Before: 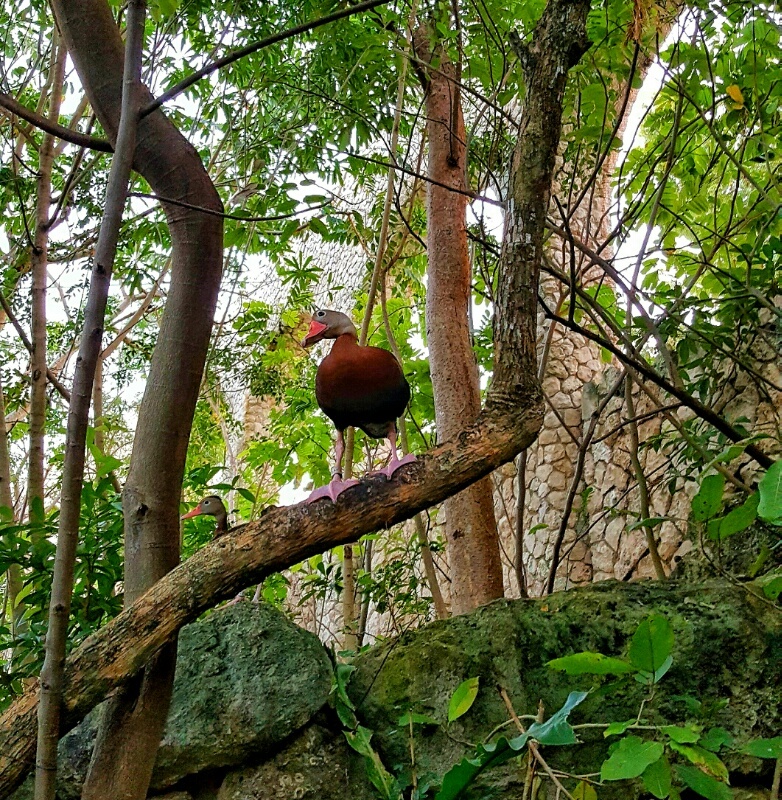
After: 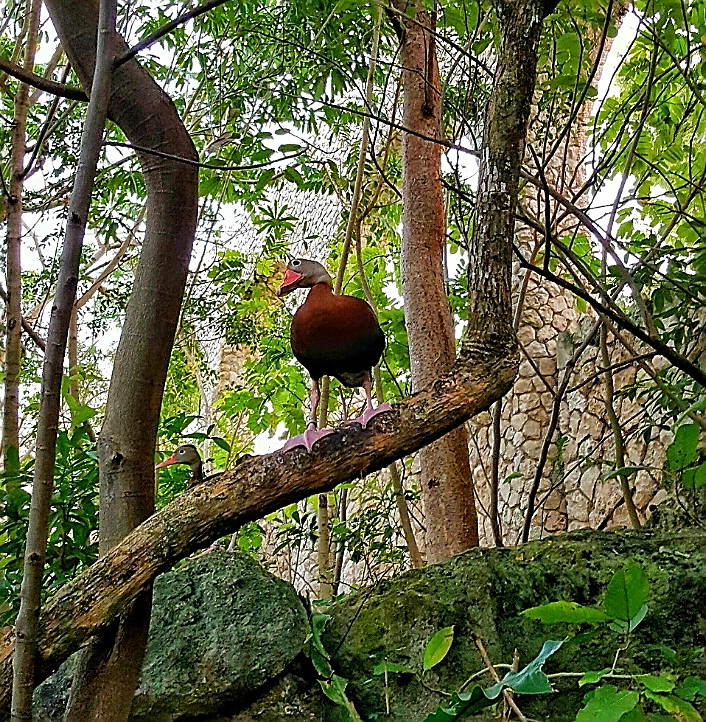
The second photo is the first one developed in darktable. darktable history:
crop: left 3.305%, top 6.436%, right 6.389%, bottom 3.258%
sharpen: radius 1.4, amount 1.25, threshold 0.7
